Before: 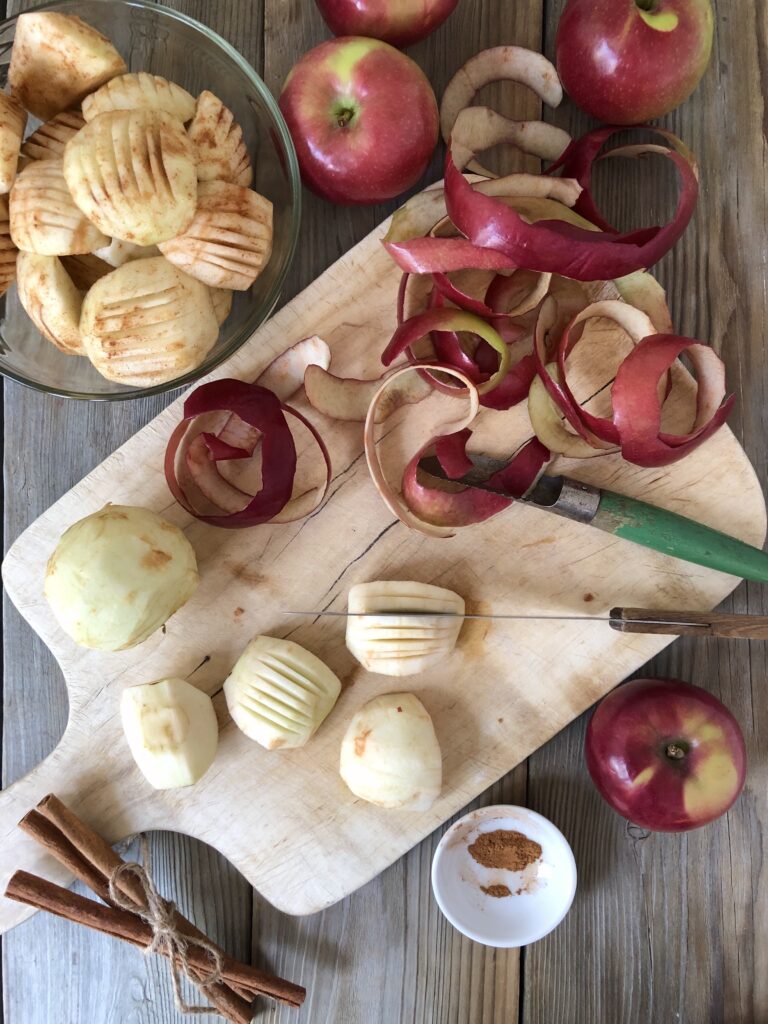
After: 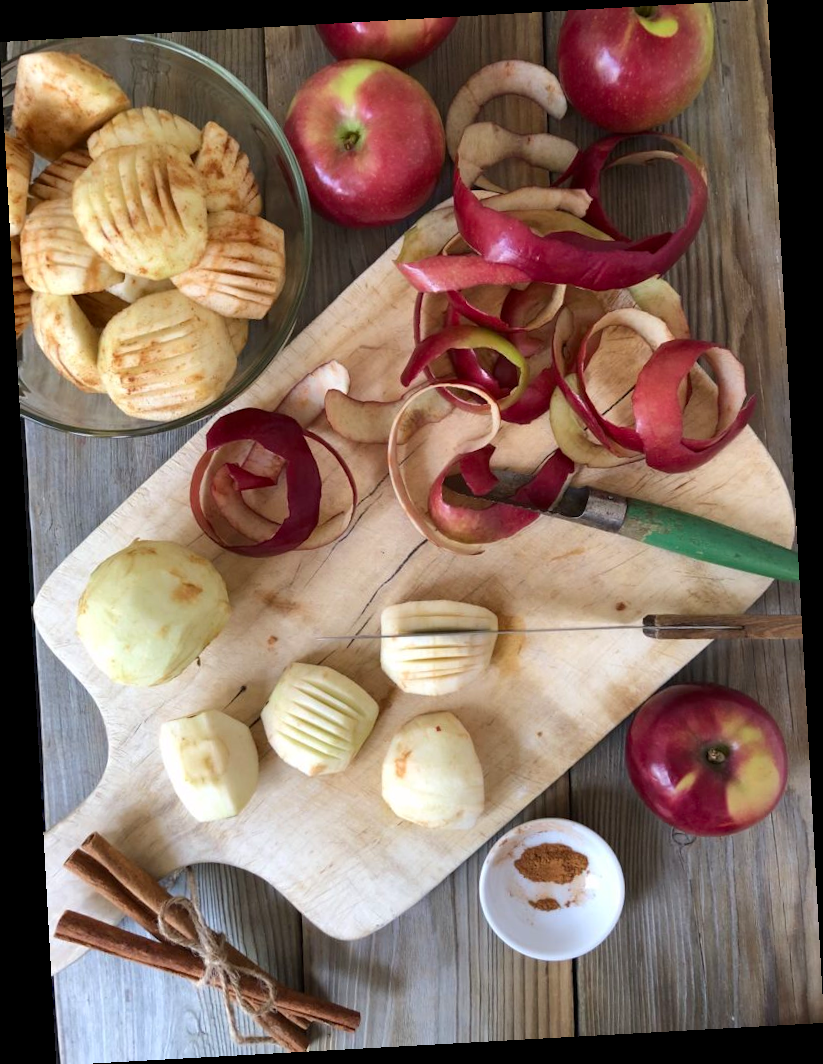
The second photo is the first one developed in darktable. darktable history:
contrast brightness saturation: saturation 0.18
rotate and perspective: rotation -3.18°, automatic cropping off
